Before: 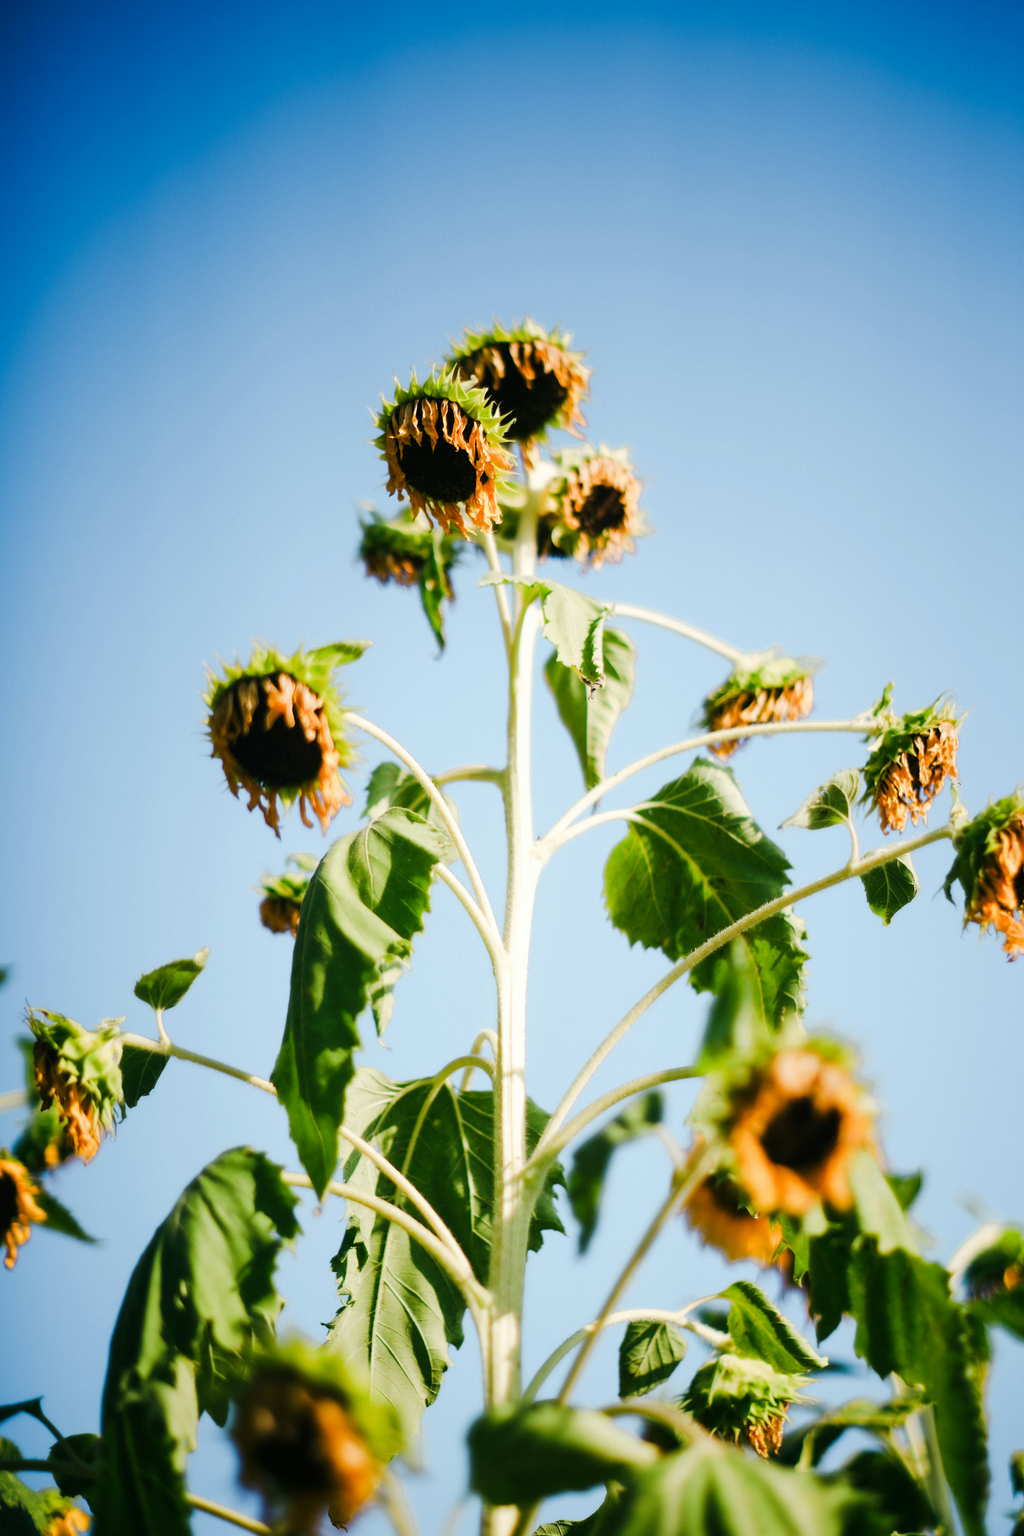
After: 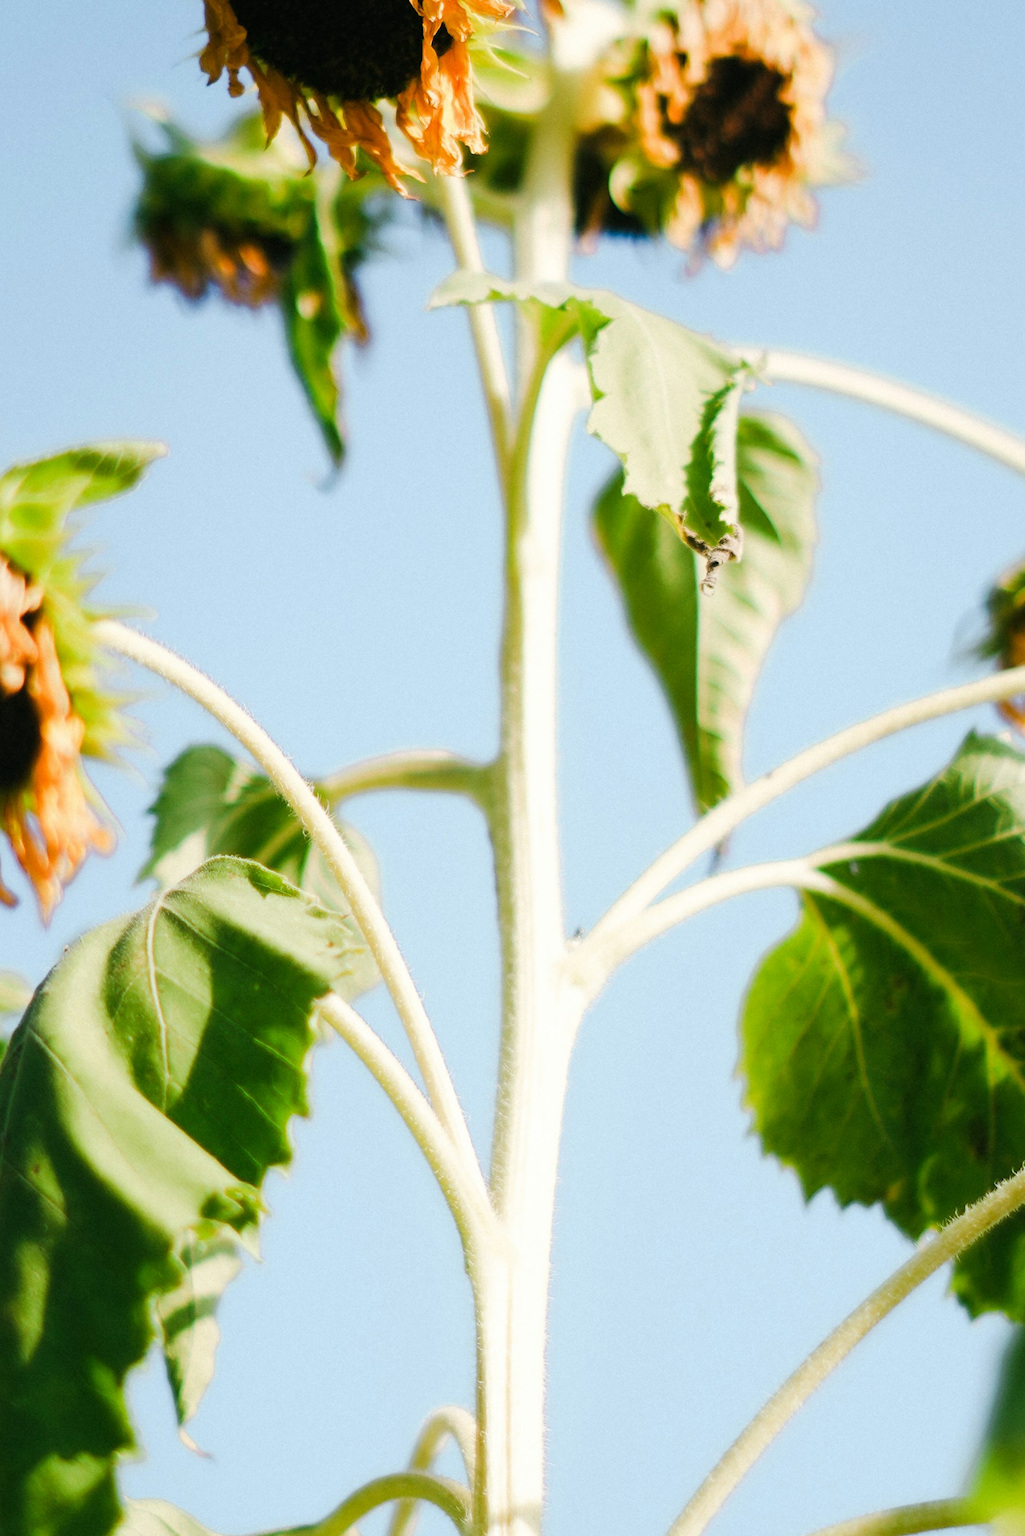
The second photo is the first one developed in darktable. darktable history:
crop: left 29.892%, top 30.095%, right 29.699%, bottom 29.589%
